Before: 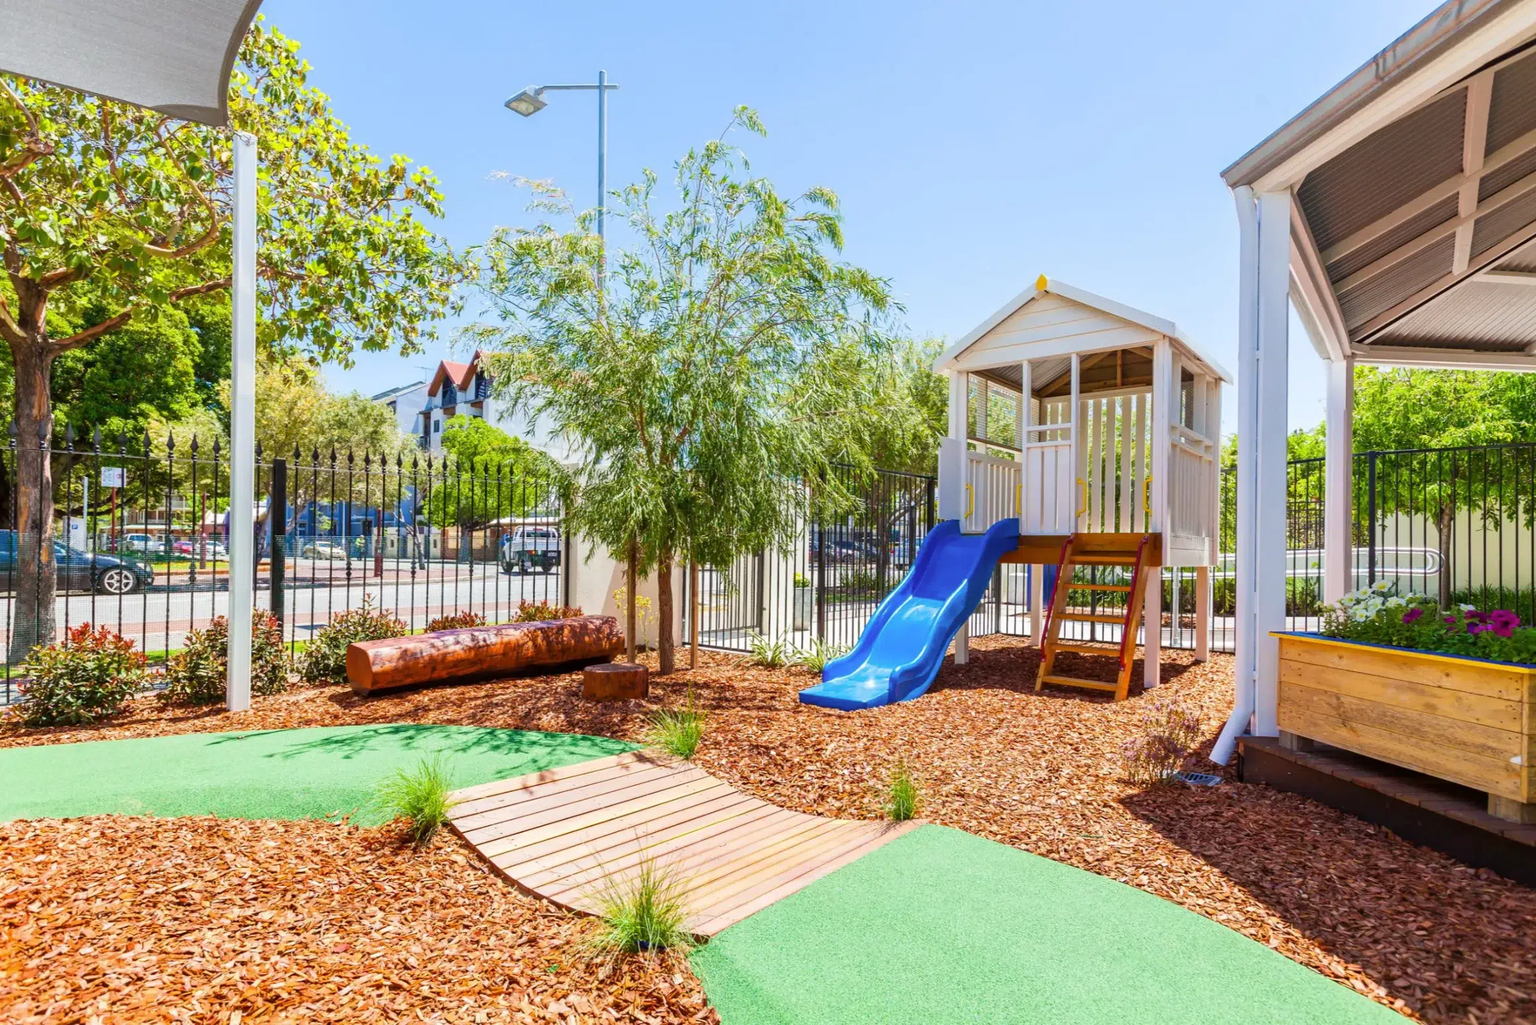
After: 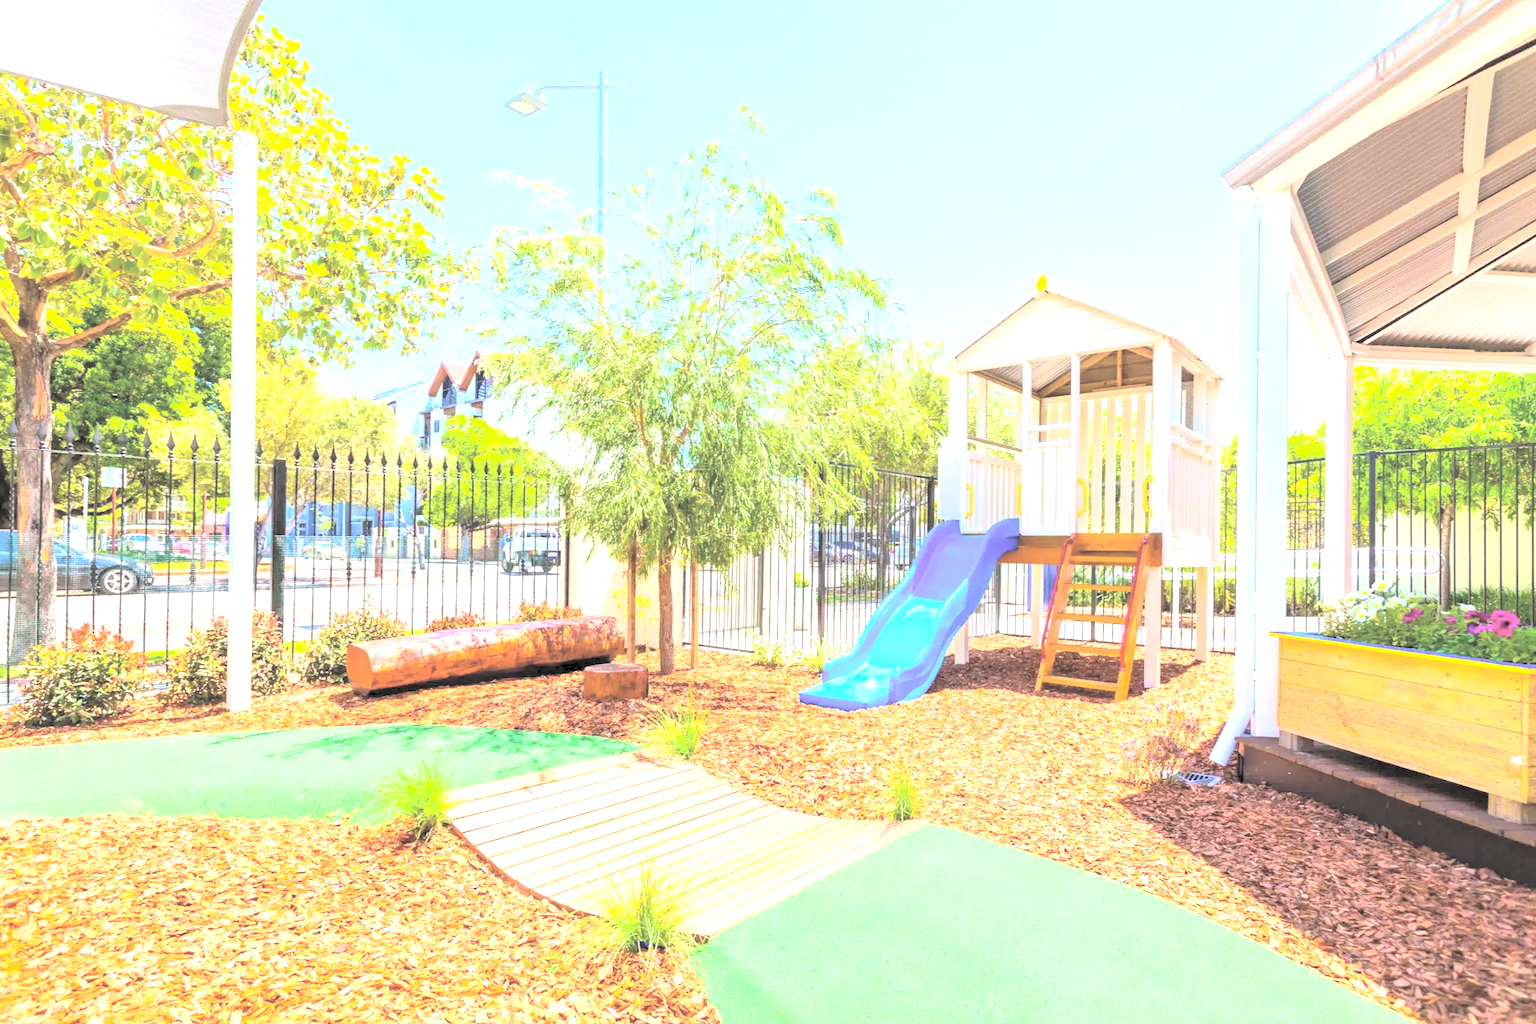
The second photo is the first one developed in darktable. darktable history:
exposure: black level correction 0.001, exposure 0.5 EV, compensate exposure bias true, compensate highlight preservation false
contrast brightness saturation: brightness 0.987
tone equalizer: -8 EV -1.05 EV, -7 EV -0.996 EV, -6 EV -0.894 EV, -5 EV -0.578 EV, -3 EV 0.573 EV, -2 EV 0.844 EV, -1 EV 0.995 EV, +0 EV 1.06 EV, edges refinement/feathering 500, mask exposure compensation -1.57 EV, preserve details no
tone curve: curves: ch0 [(0, 0) (0.003, 0.014) (0.011, 0.019) (0.025, 0.029) (0.044, 0.047) (0.069, 0.071) (0.1, 0.101) (0.136, 0.131) (0.177, 0.166) (0.224, 0.212) (0.277, 0.263) (0.335, 0.32) (0.399, 0.387) (0.468, 0.459) (0.543, 0.541) (0.623, 0.626) (0.709, 0.717) (0.801, 0.813) (0.898, 0.909) (1, 1)], color space Lab, independent channels
